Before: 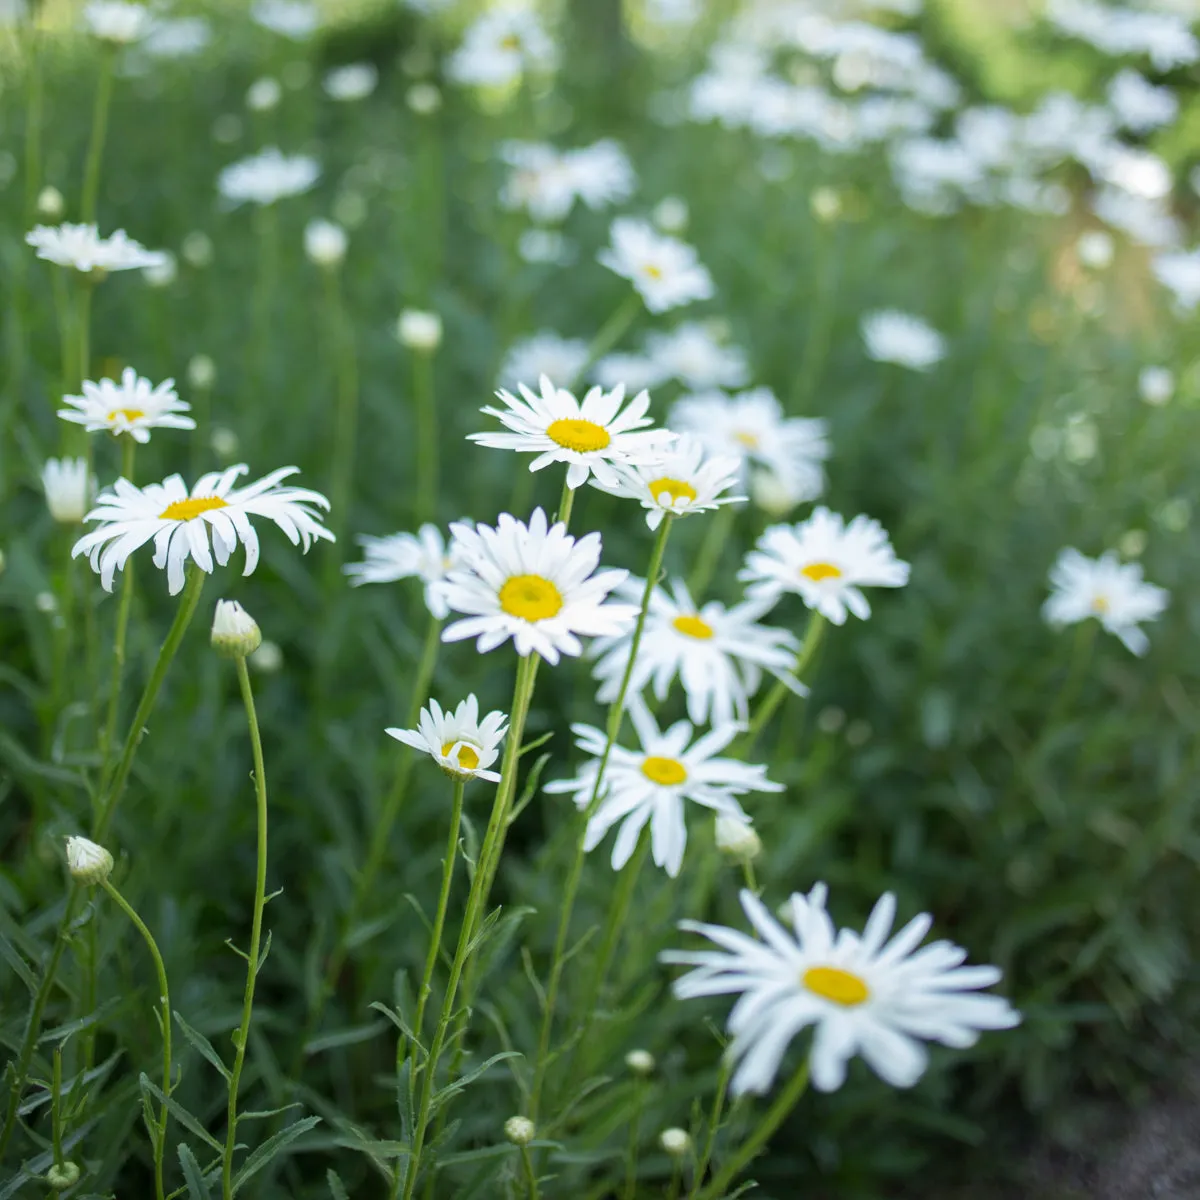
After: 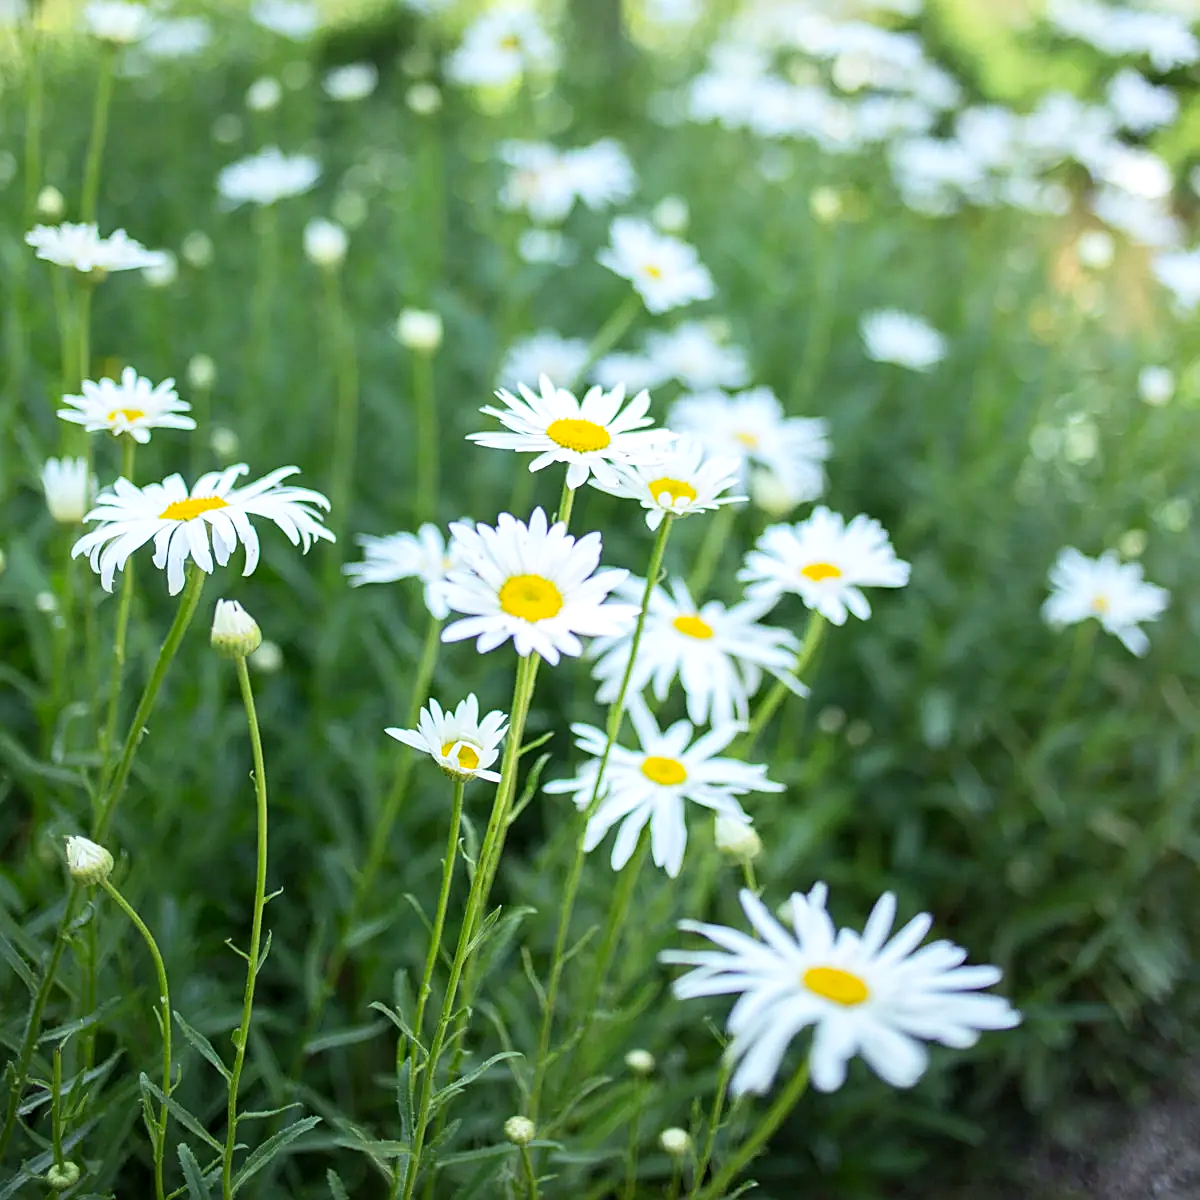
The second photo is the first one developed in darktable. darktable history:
contrast brightness saturation: contrast 0.2, brightness 0.16, saturation 0.22
local contrast: highlights 100%, shadows 100%, detail 120%, midtone range 0.2
sharpen: on, module defaults
